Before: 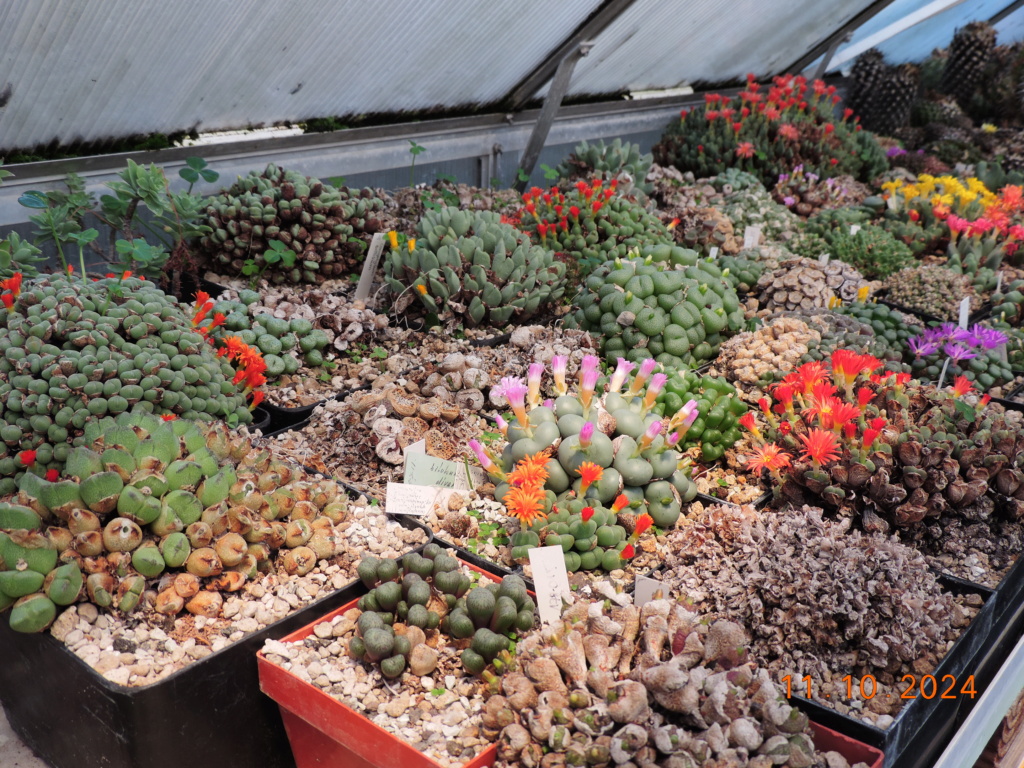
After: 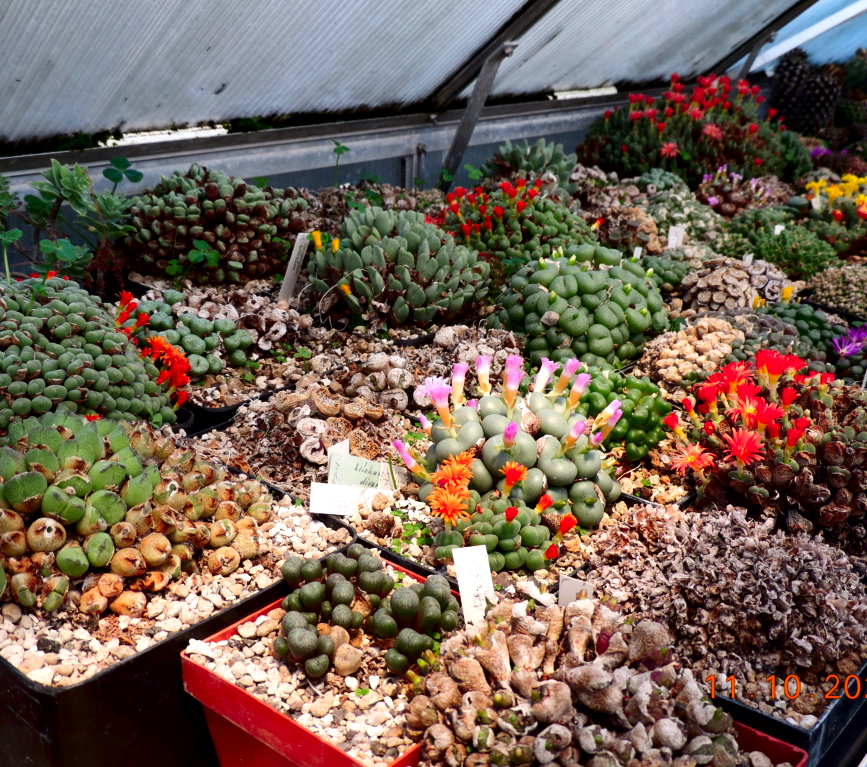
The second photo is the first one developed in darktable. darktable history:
crop: left 7.45%, right 7.869%
contrast brightness saturation: contrast 0.131, brightness -0.242, saturation 0.149
exposure: black level correction 0.005, exposure 0.411 EV, compensate highlight preservation false
